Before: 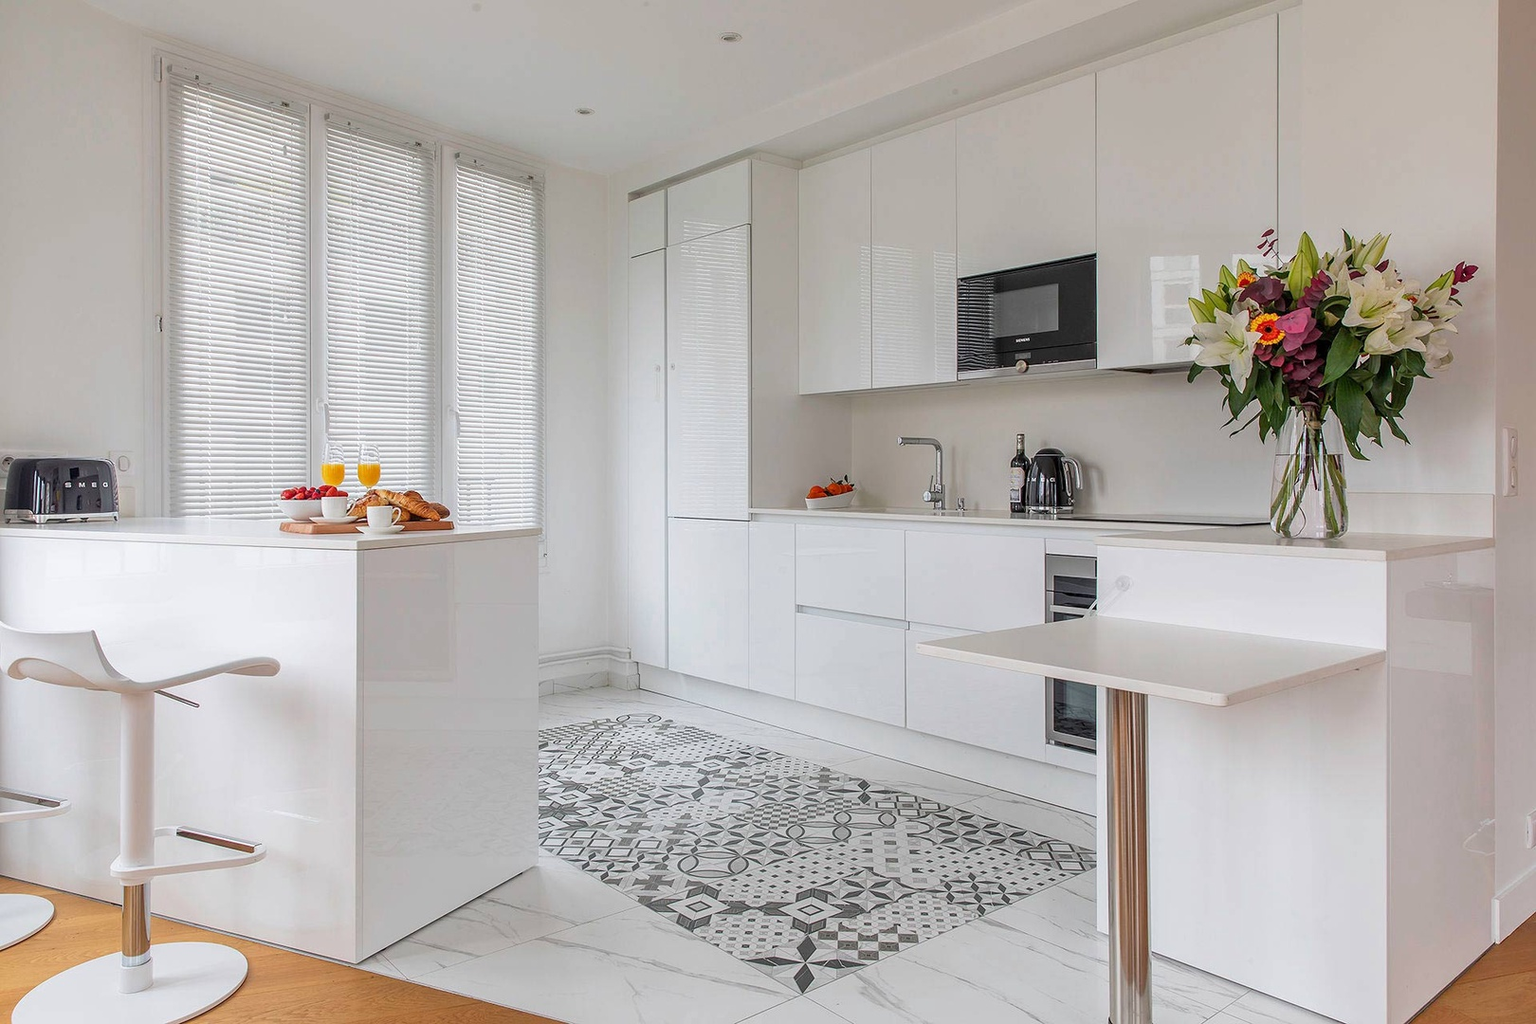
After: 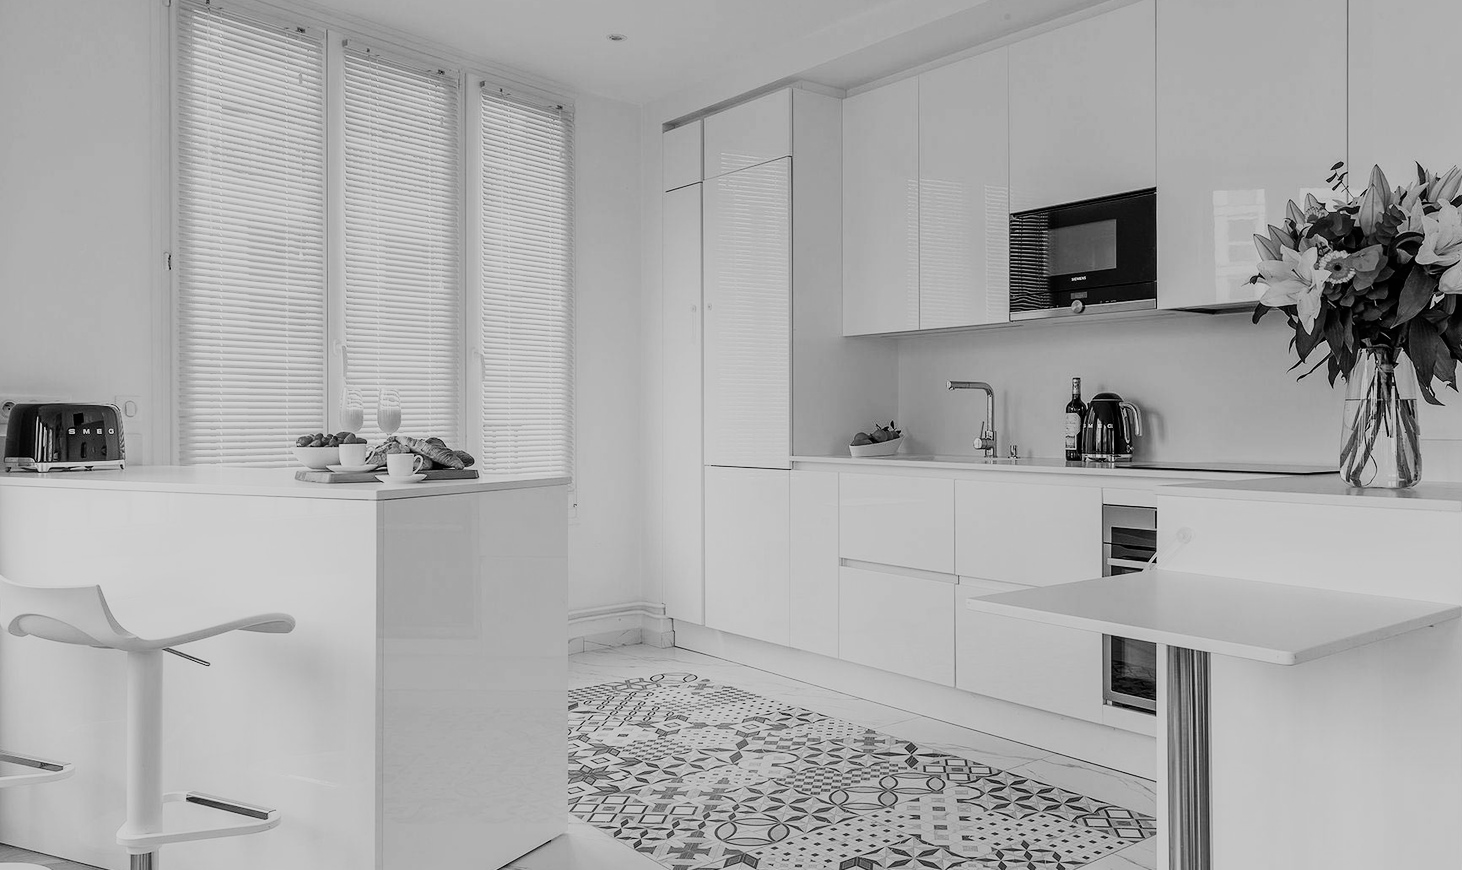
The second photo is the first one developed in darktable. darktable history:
monochrome: a -92.57, b 58.91
crop: top 7.49%, right 9.717%, bottom 11.943%
sigmoid: contrast 1.7, skew -0.1, preserve hue 0%, red attenuation 0.1, red rotation 0.035, green attenuation 0.1, green rotation -0.017, blue attenuation 0.15, blue rotation -0.052, base primaries Rec2020
